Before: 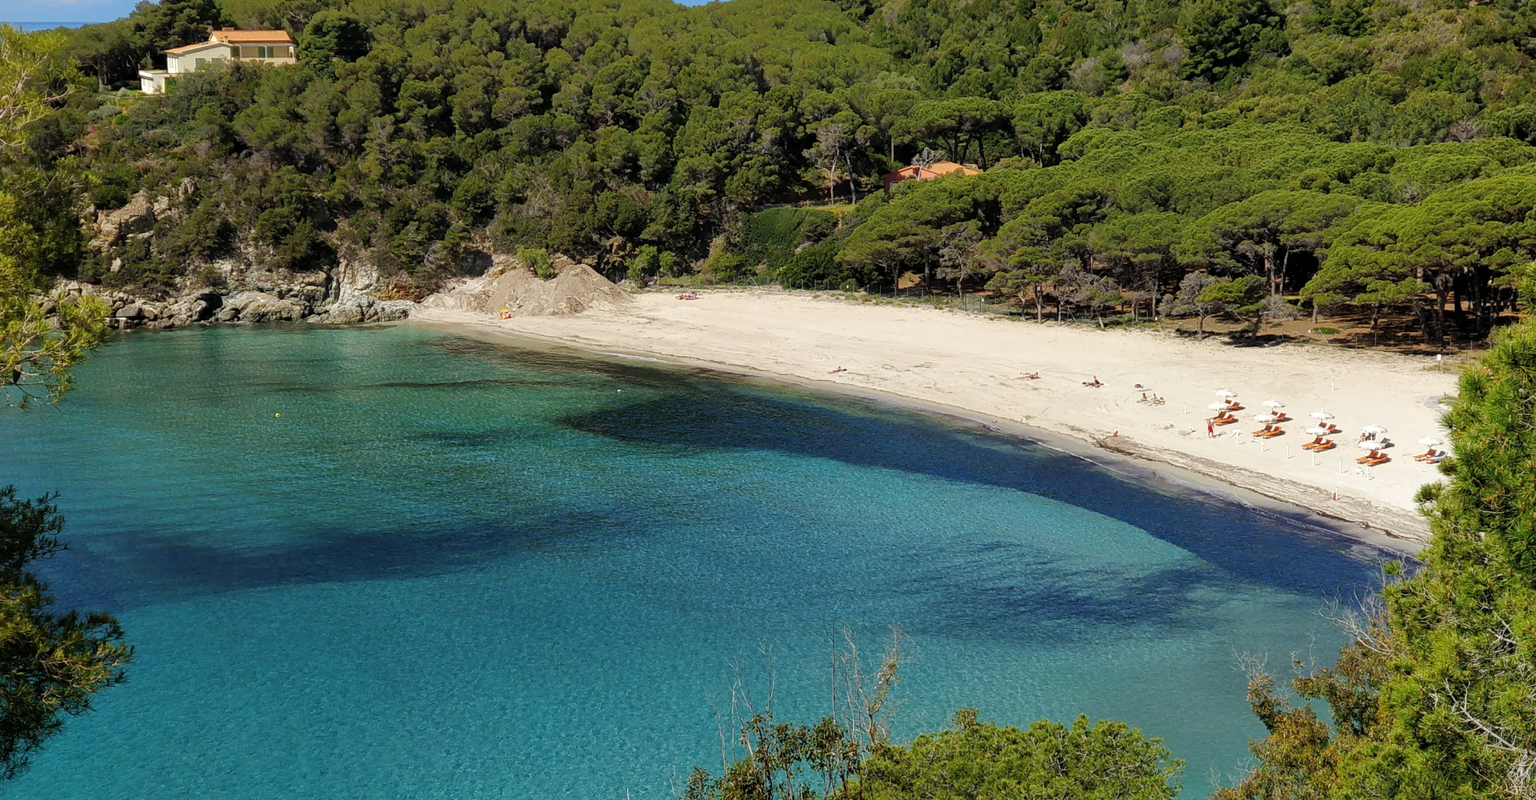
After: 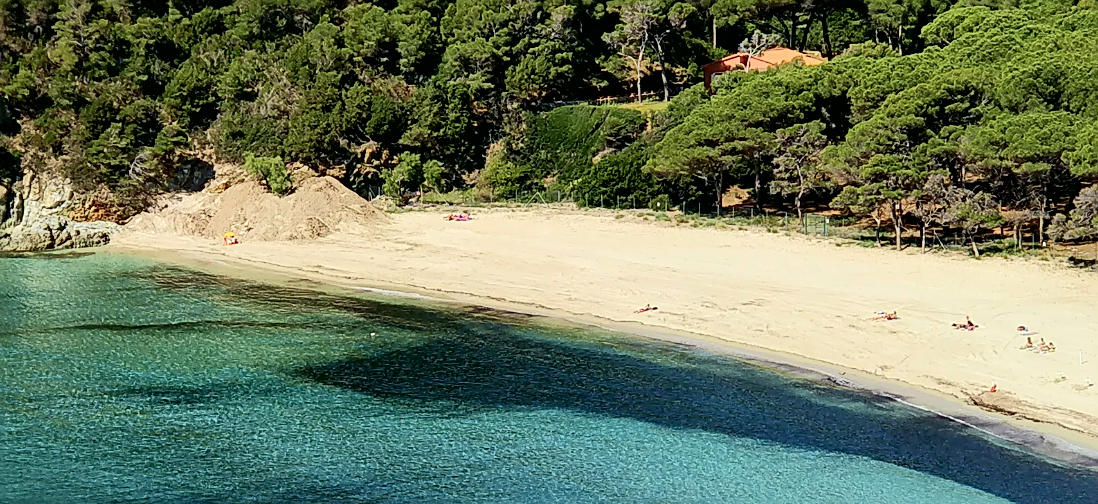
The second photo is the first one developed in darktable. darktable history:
local contrast: mode bilateral grid, contrast 25, coarseness 50, detail 123%, midtone range 0.2
crop: left 20.932%, top 15.471%, right 21.848%, bottom 34.081%
tone curve: curves: ch0 [(0, 0) (0.037, 0.011) (0.135, 0.093) (0.266, 0.281) (0.461, 0.555) (0.581, 0.716) (0.675, 0.793) (0.767, 0.849) (0.91, 0.924) (1, 0.979)]; ch1 [(0, 0) (0.292, 0.278) (0.431, 0.418) (0.493, 0.479) (0.506, 0.5) (0.532, 0.537) (0.562, 0.581) (0.641, 0.663) (0.754, 0.76) (1, 1)]; ch2 [(0, 0) (0.294, 0.3) (0.361, 0.372) (0.429, 0.445) (0.478, 0.486) (0.502, 0.498) (0.518, 0.522) (0.531, 0.549) (0.561, 0.59) (0.64, 0.655) (0.693, 0.706) (0.845, 0.833) (1, 0.951)], color space Lab, independent channels, preserve colors none
sharpen: on, module defaults
